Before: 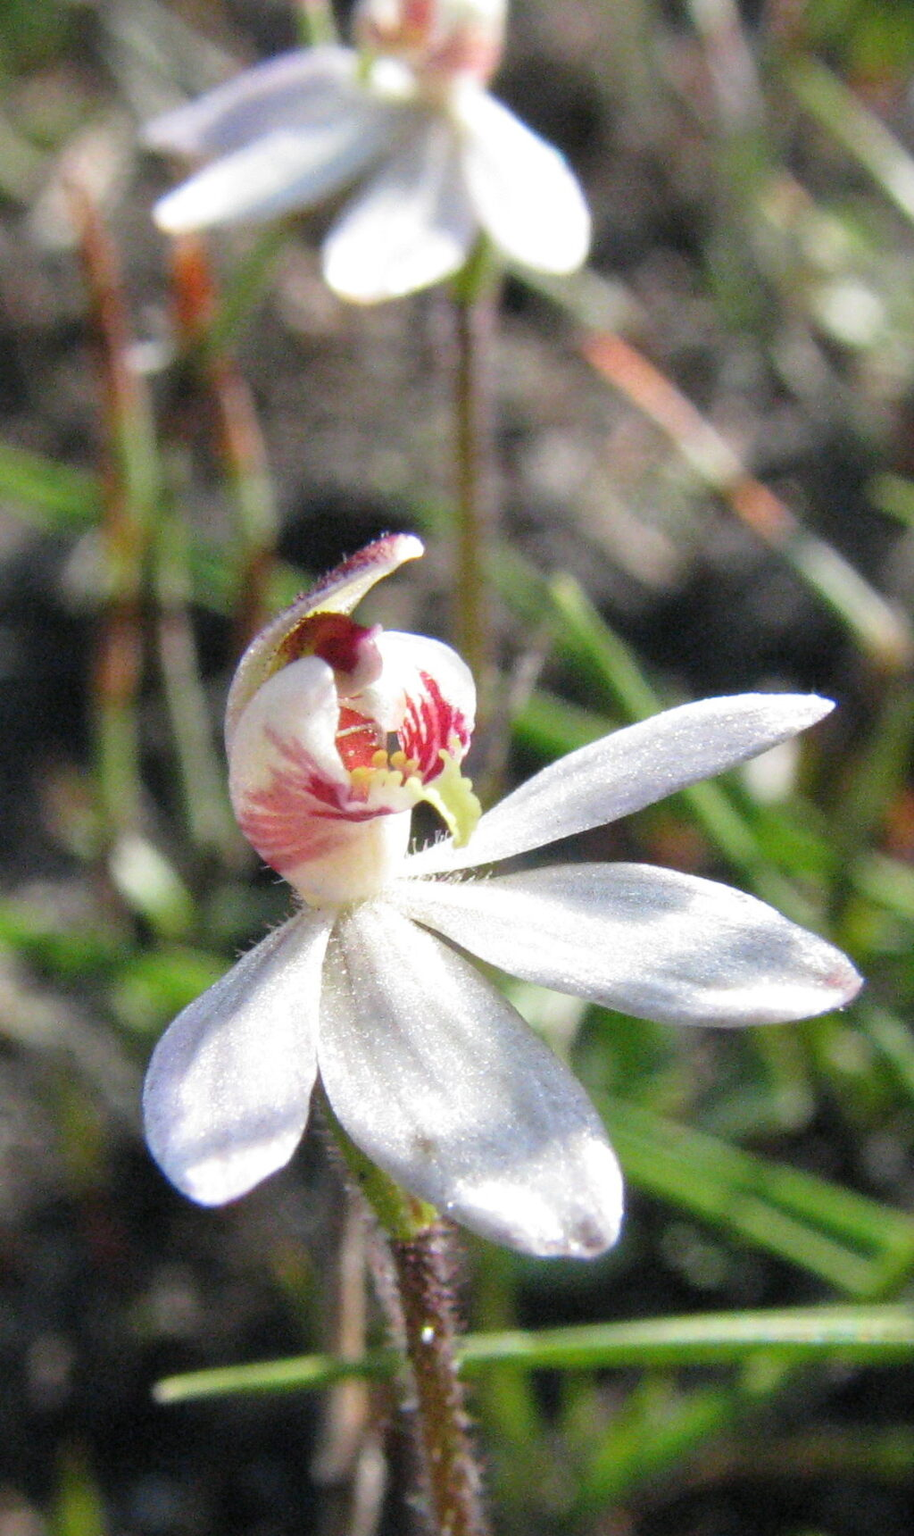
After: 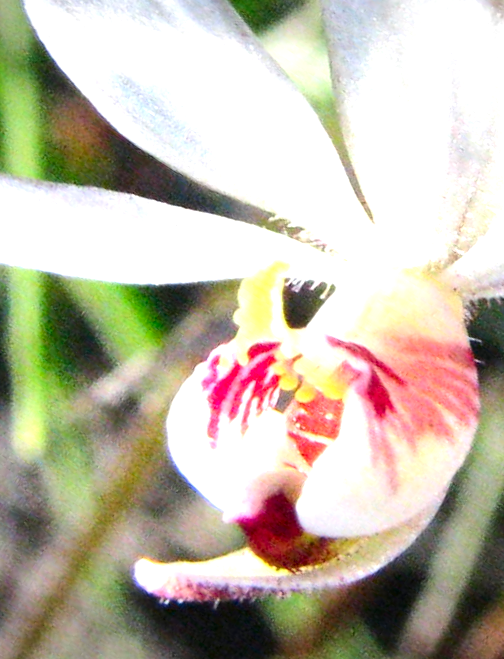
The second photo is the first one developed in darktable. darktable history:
vignetting: fall-off radius 98.95%, brightness -0.435, saturation -0.2, width/height ratio 1.342
exposure: black level correction 0, exposure 1.105 EV, compensate highlight preservation false
crop and rotate: angle 147.01°, left 9.16%, top 15.596%, right 4.461%, bottom 17.134%
local contrast: mode bilateral grid, contrast 20, coarseness 51, detail 119%, midtone range 0.2
contrast brightness saturation: contrast 0.212, brightness -0.103, saturation 0.215
